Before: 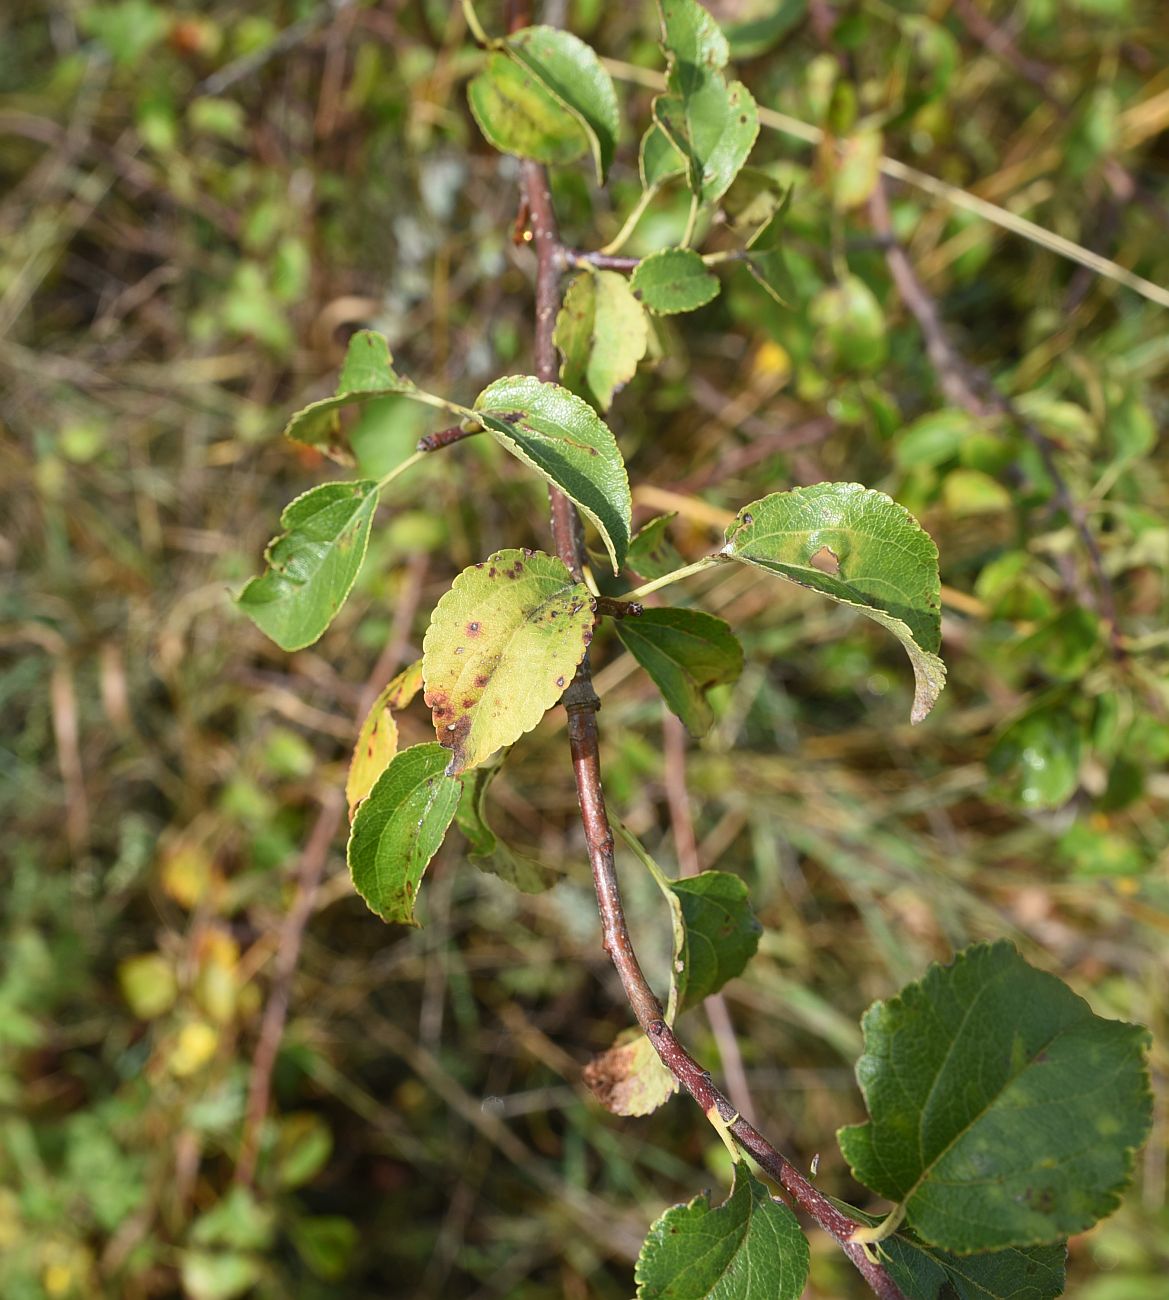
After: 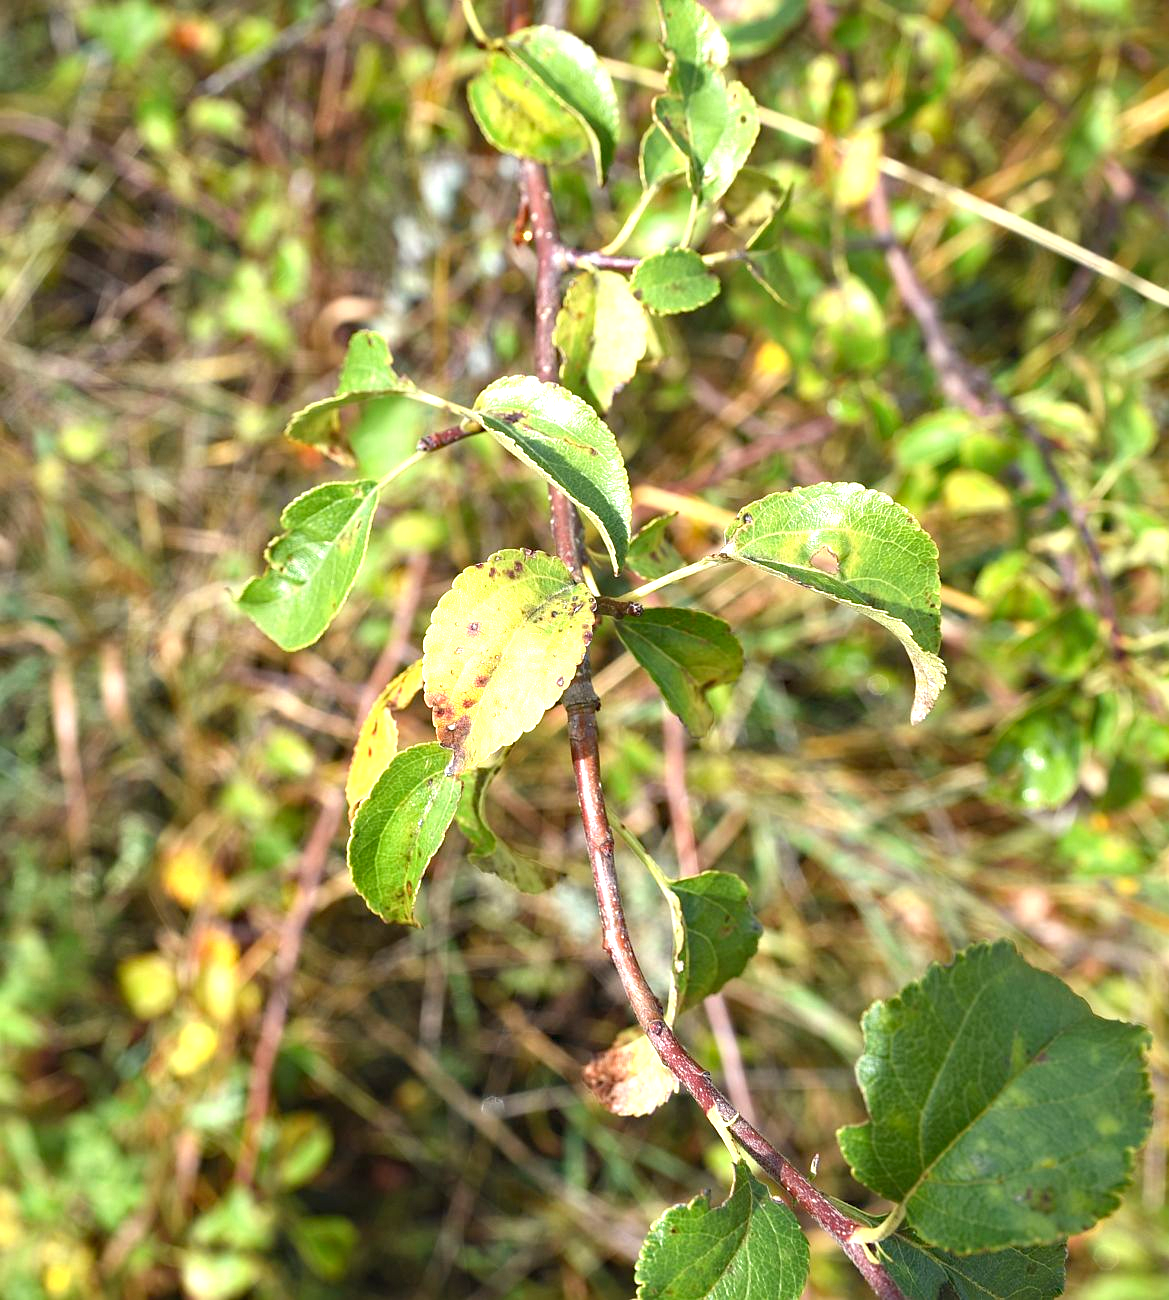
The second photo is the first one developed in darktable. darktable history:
haze removal: compatibility mode true, adaptive false
exposure: black level correction 0, exposure 1.101 EV, compensate exposure bias true, compensate highlight preservation false
